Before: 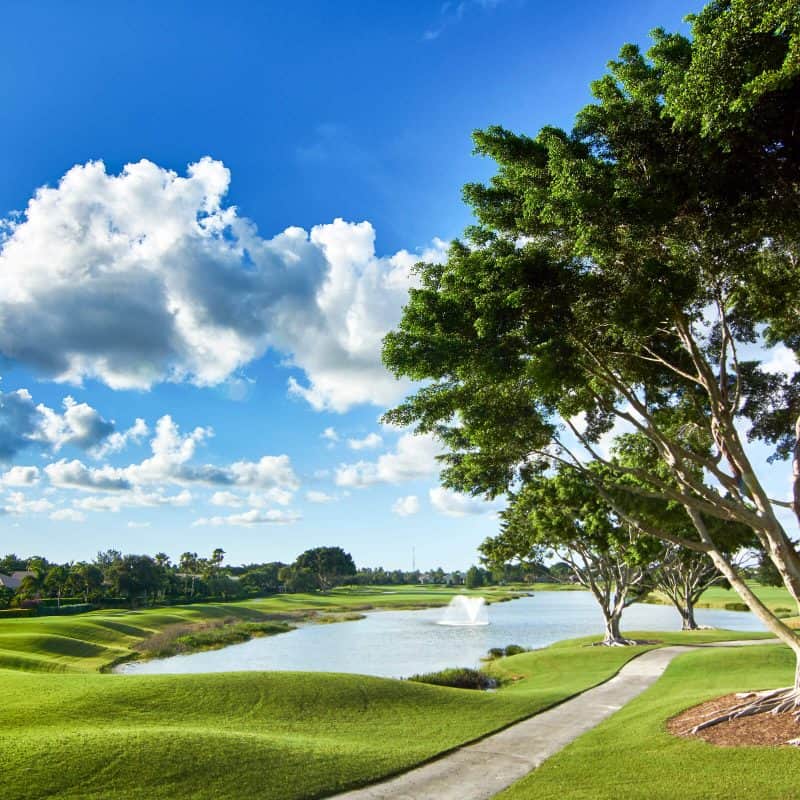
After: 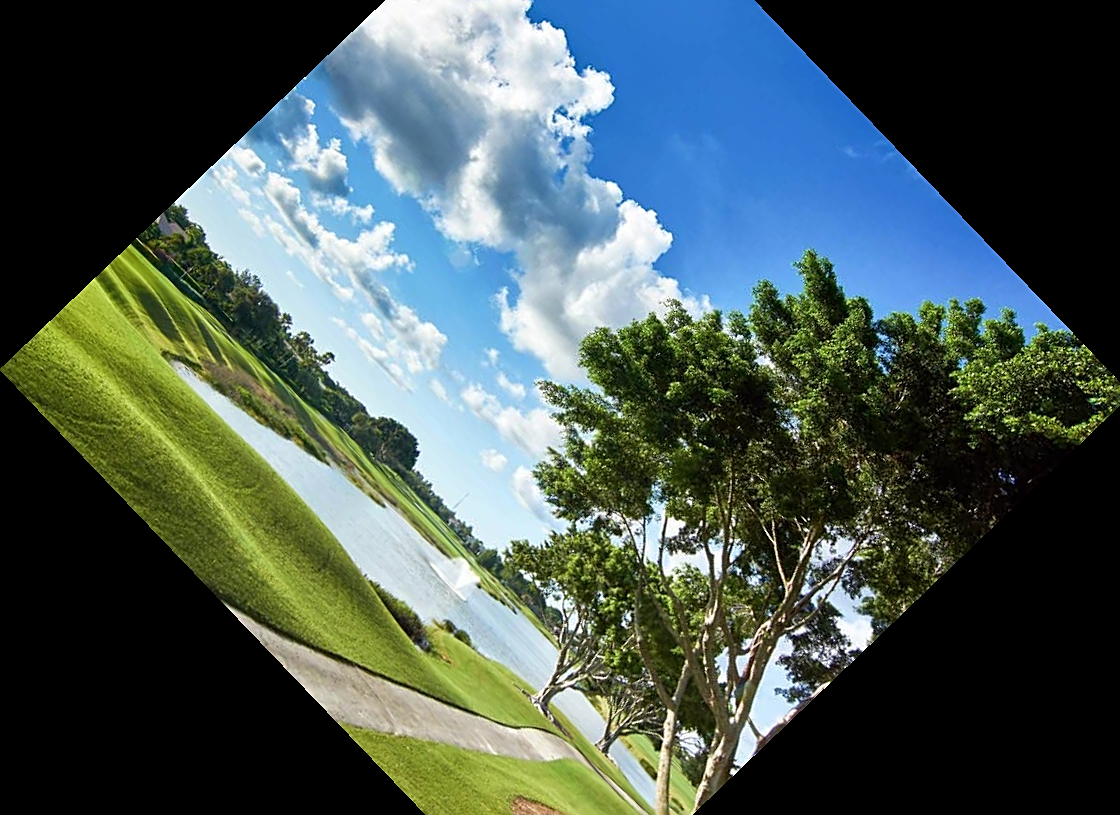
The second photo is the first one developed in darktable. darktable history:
crop and rotate: angle -46.26°, top 16.234%, right 0.912%, bottom 11.704%
contrast brightness saturation: saturation -0.05
sharpen: on, module defaults
